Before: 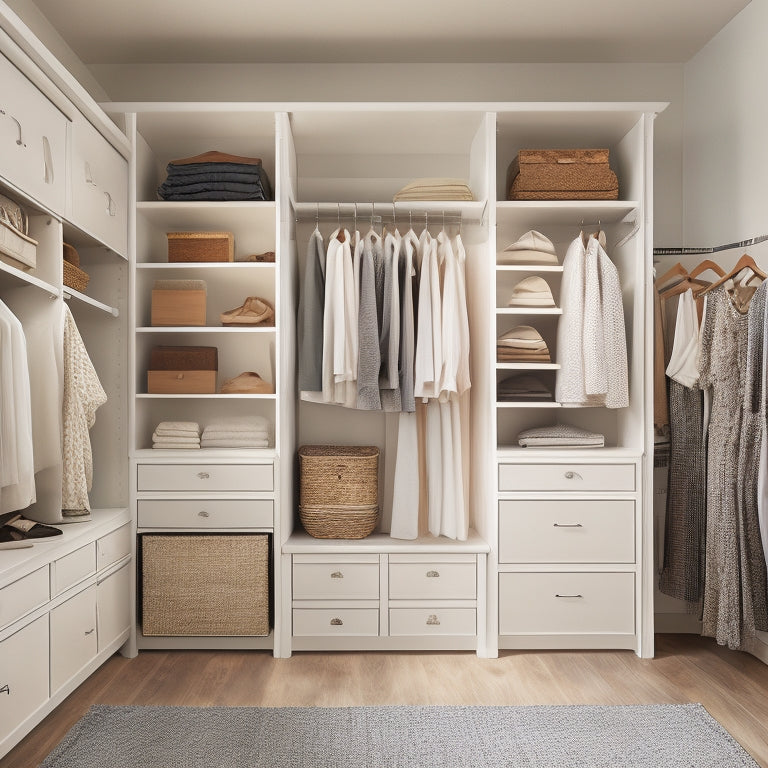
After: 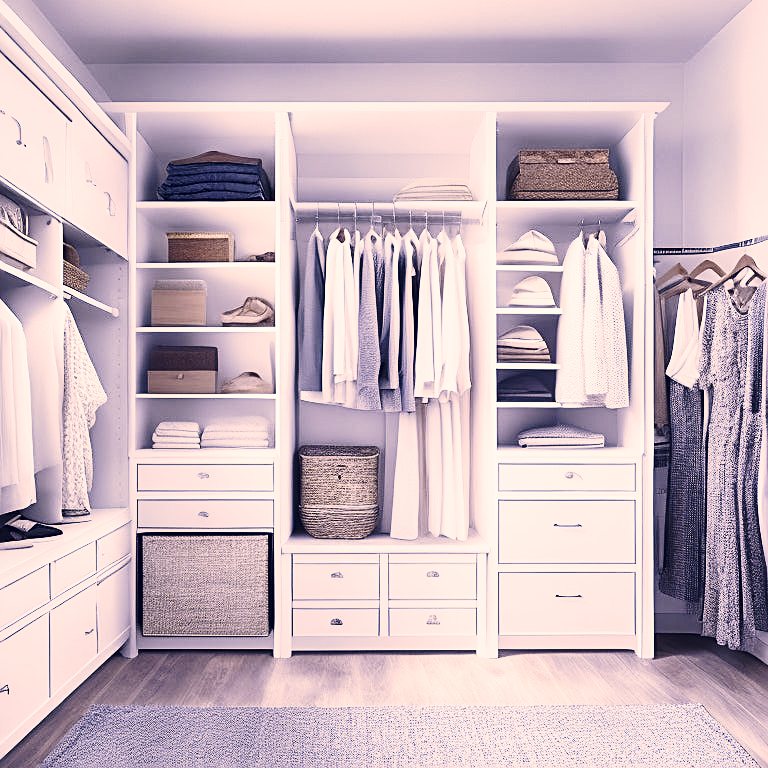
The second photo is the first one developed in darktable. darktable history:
white balance: red 0.766, blue 1.537
tone equalizer: -8 EV -0.417 EV, -7 EV -0.389 EV, -6 EV -0.333 EV, -5 EV -0.222 EV, -3 EV 0.222 EV, -2 EV 0.333 EV, -1 EV 0.389 EV, +0 EV 0.417 EV, edges refinement/feathering 500, mask exposure compensation -1.57 EV, preserve details no
color correction: highlights a* 19.59, highlights b* 27.49, shadows a* 3.46, shadows b* -17.28, saturation 0.73
sharpen: on, module defaults
base curve: curves: ch0 [(0, 0) (0.028, 0.03) (0.121, 0.232) (0.46, 0.748) (0.859, 0.968) (1, 1)], preserve colors none
shadows and highlights: shadows 32, highlights -32, soften with gaussian
